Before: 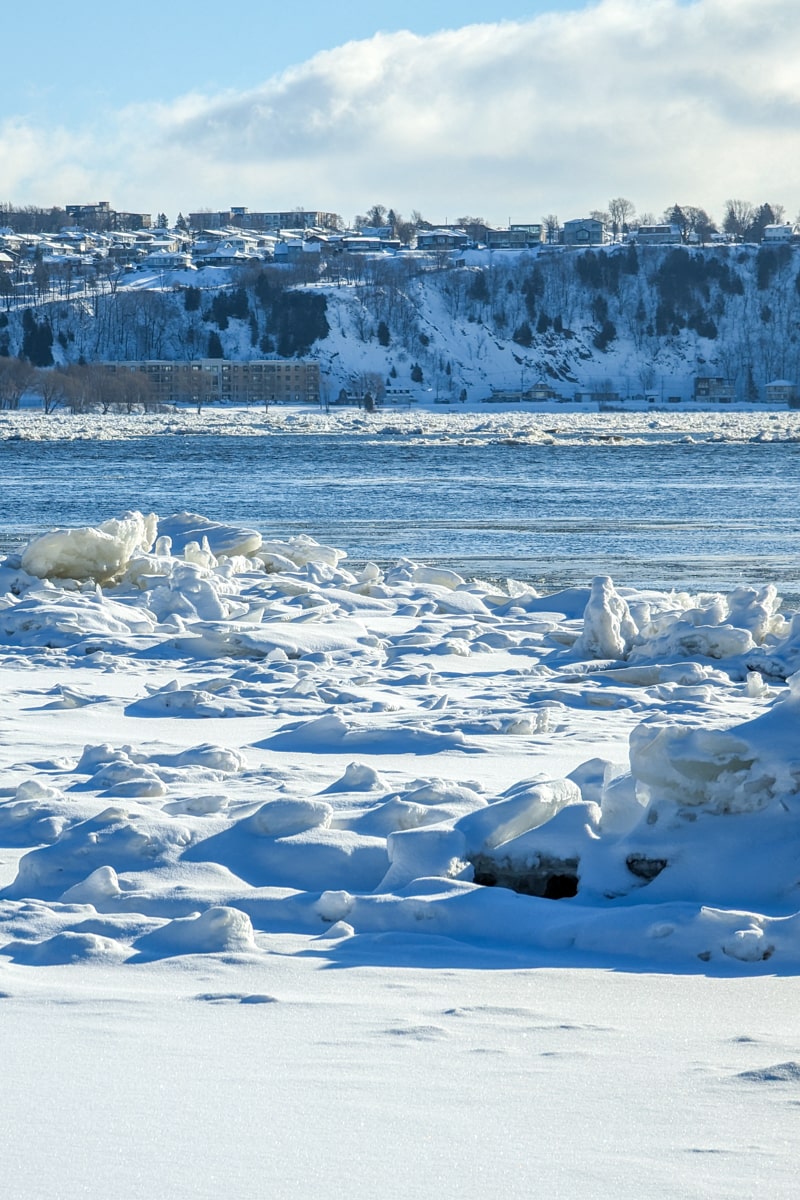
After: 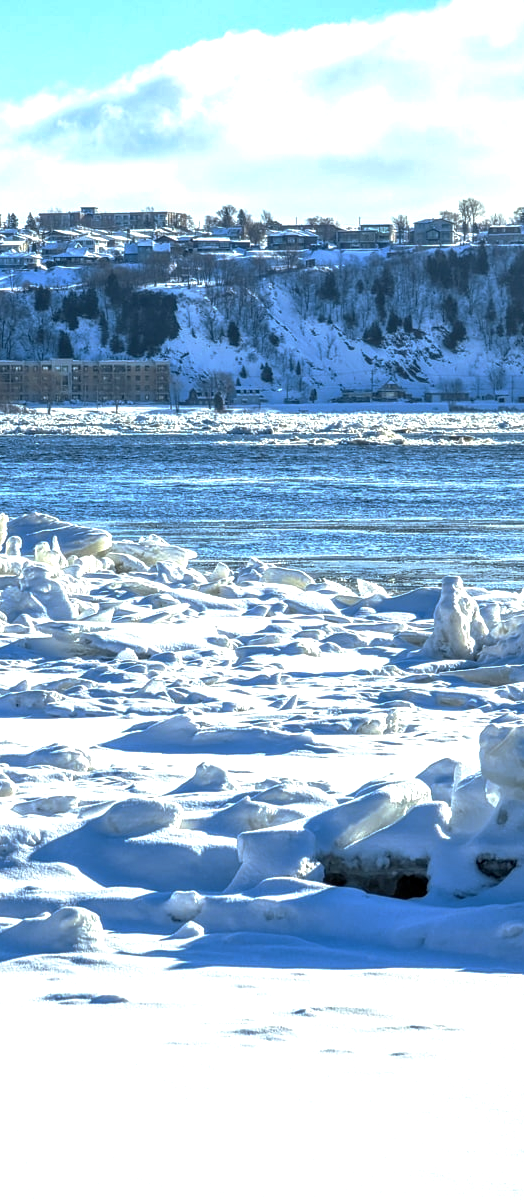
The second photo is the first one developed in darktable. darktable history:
base curve: curves: ch0 [(0, 0) (0.595, 0.418) (1, 1)], preserve colors none
crop and rotate: left 18.838%, right 15.585%
exposure: exposure 0.602 EV, compensate highlight preservation false
local contrast: on, module defaults
